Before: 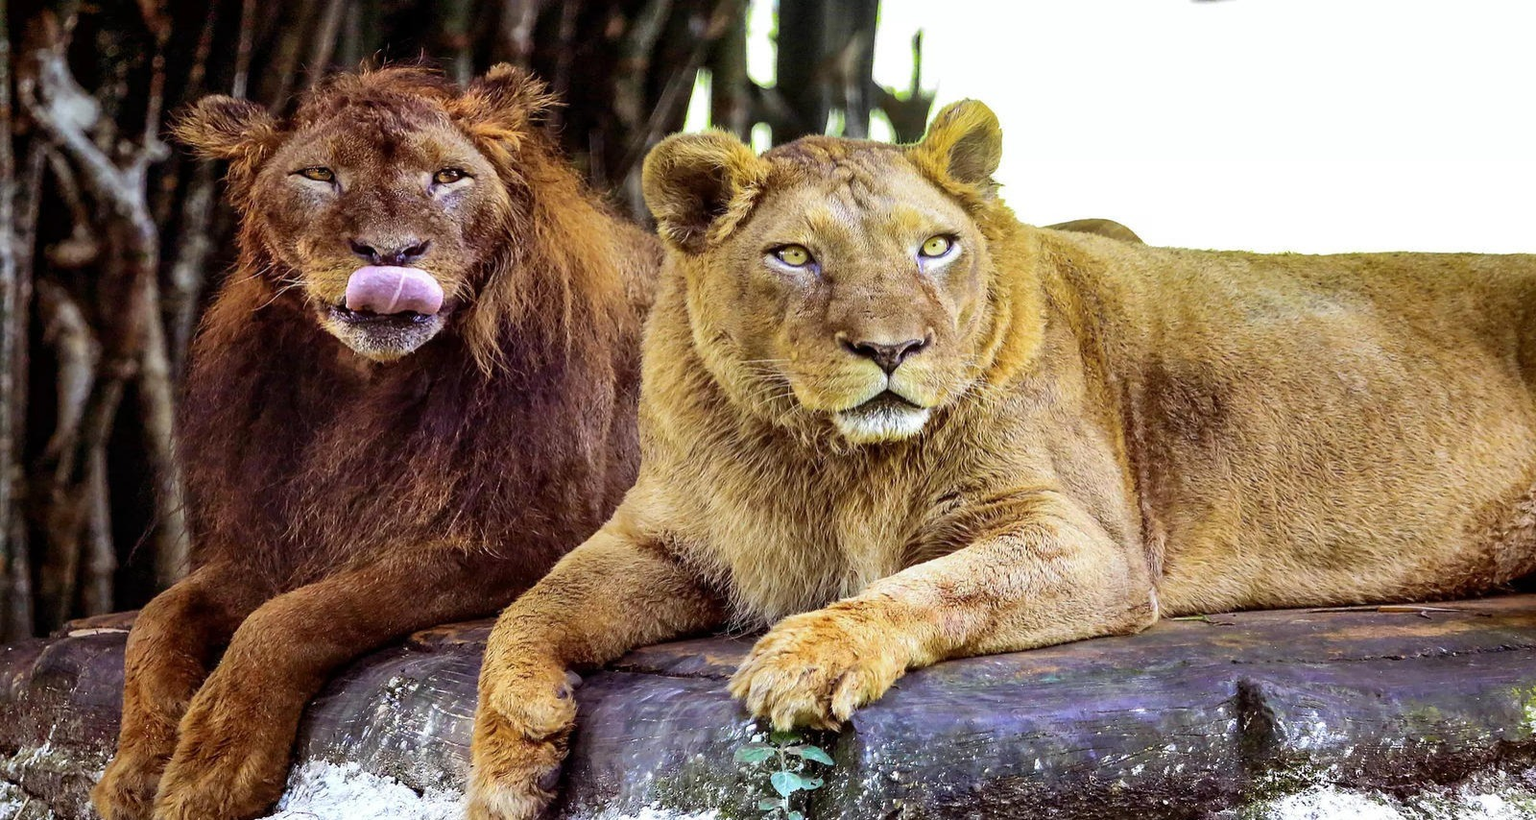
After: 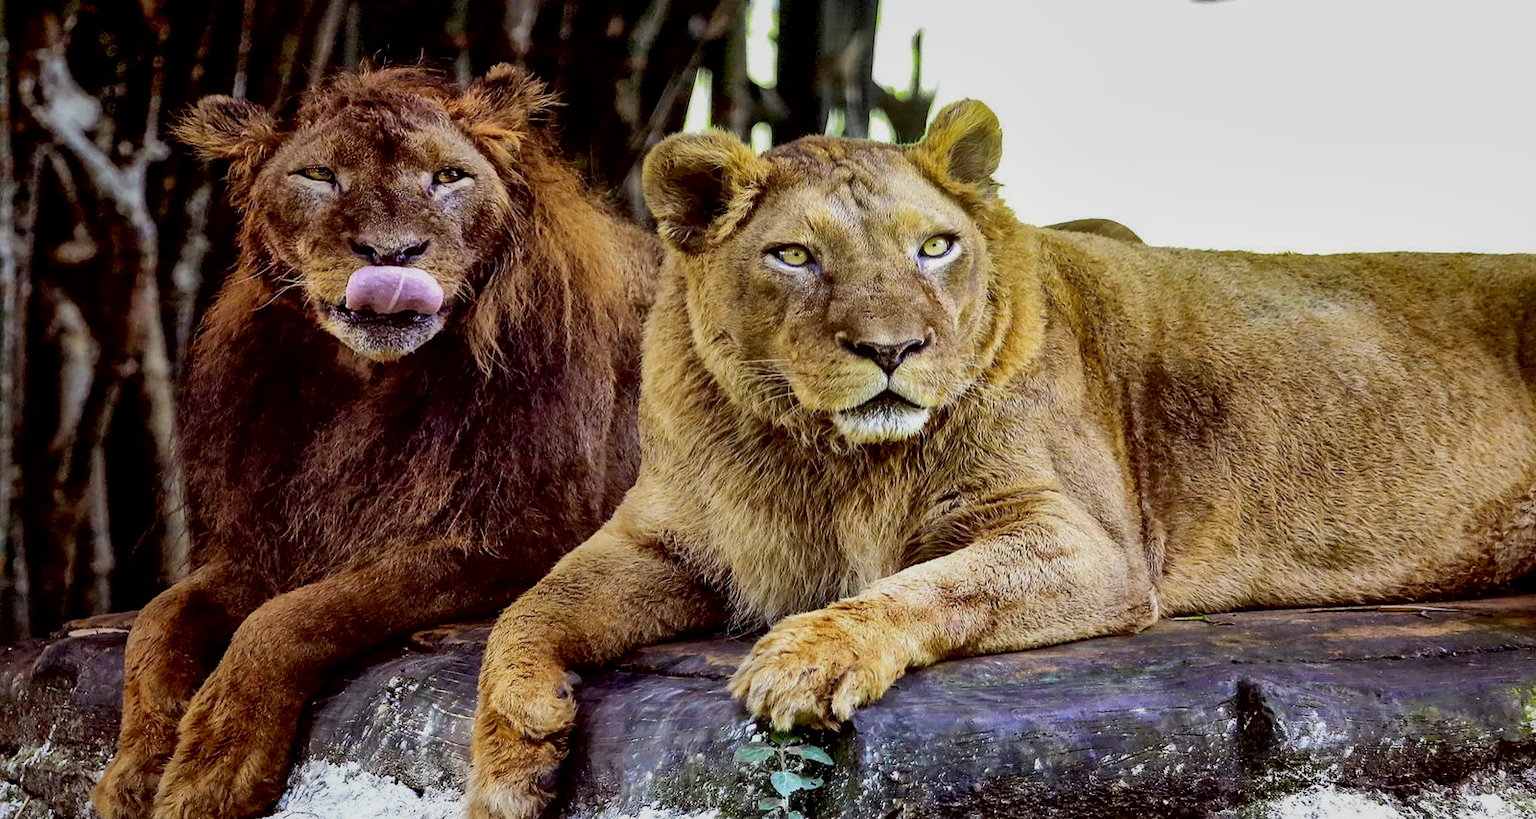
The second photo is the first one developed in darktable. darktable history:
local contrast: mode bilateral grid, contrast 20, coarseness 50, detail 148%, midtone range 0.2
exposure: black level correction 0.011, exposure -0.478 EV, compensate highlight preservation false
